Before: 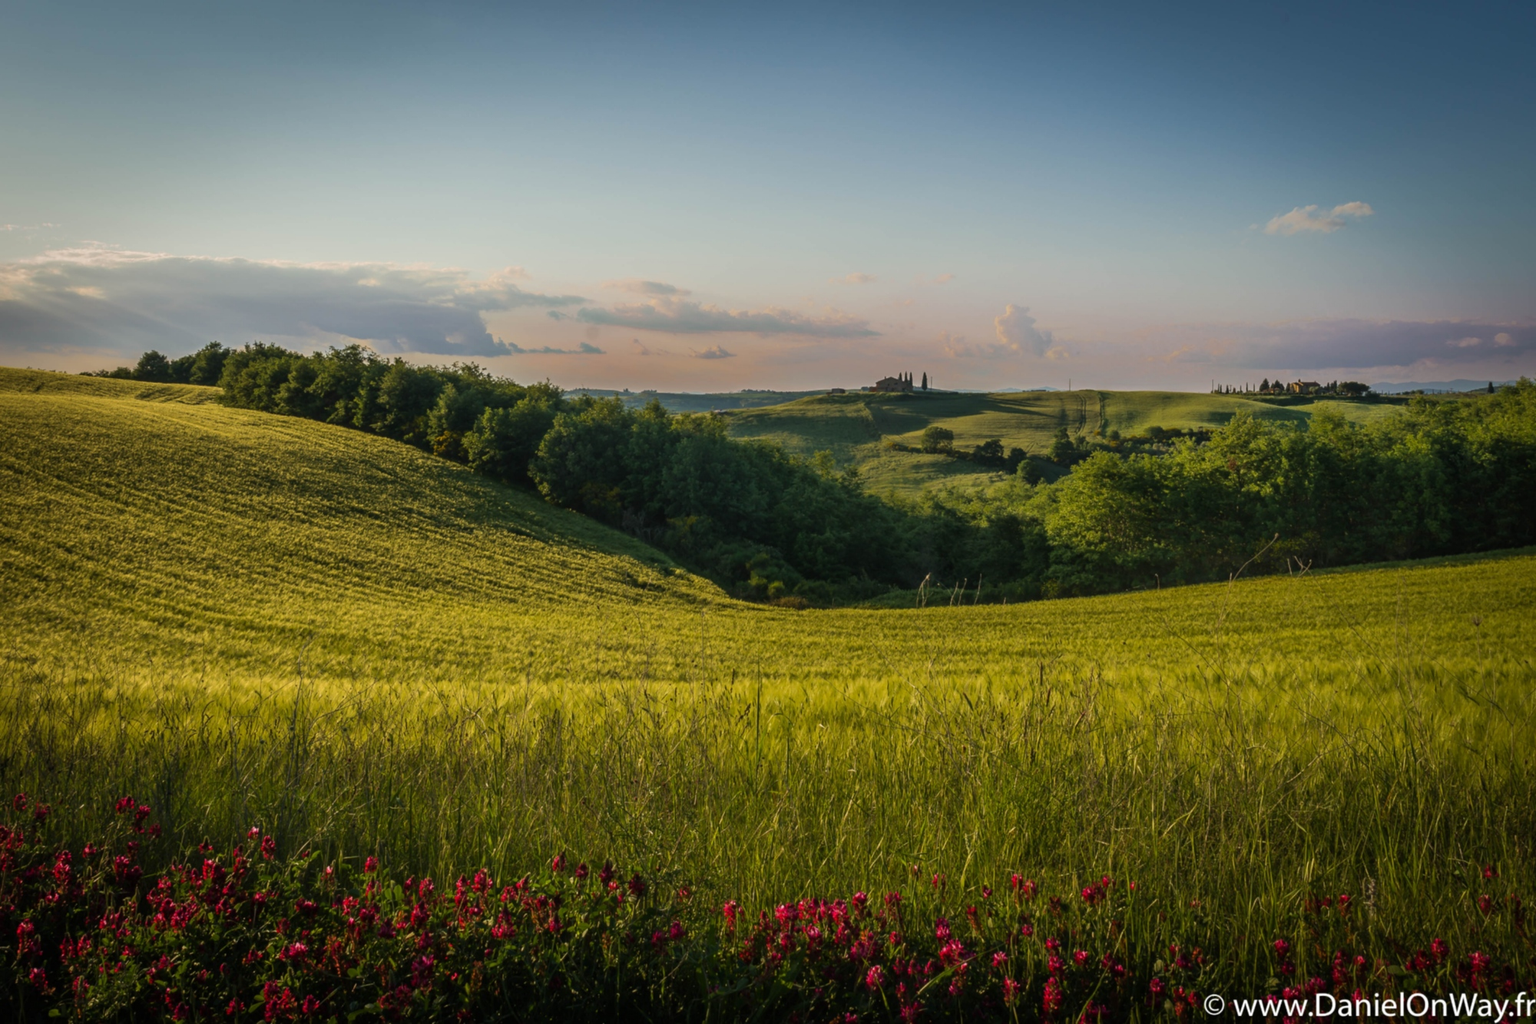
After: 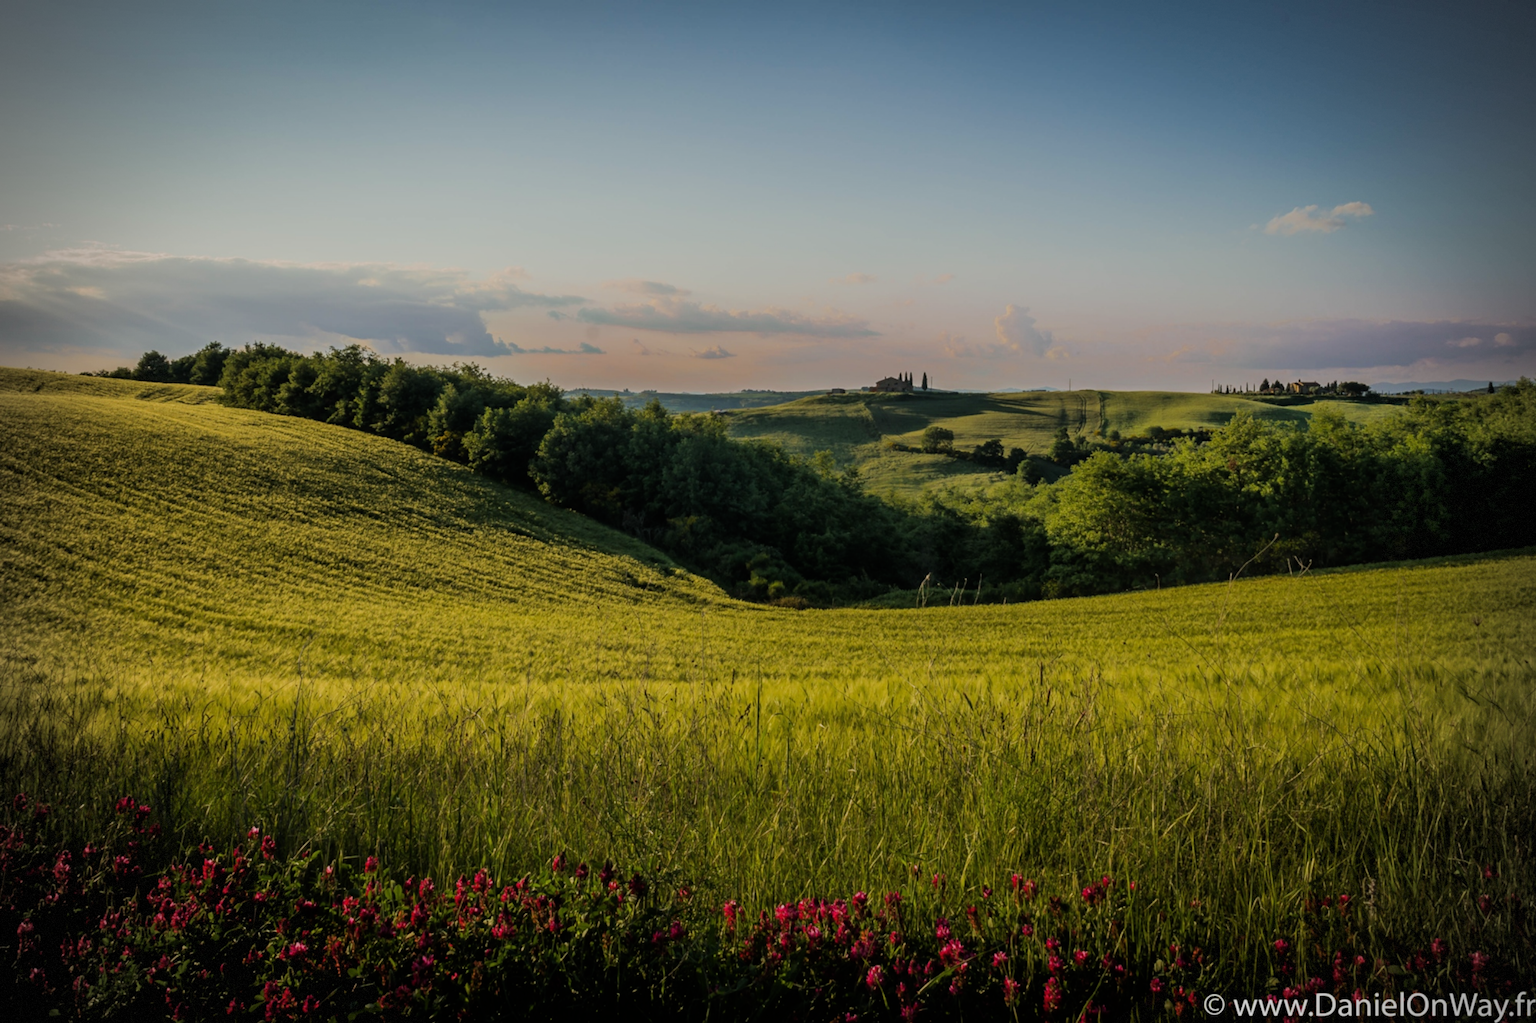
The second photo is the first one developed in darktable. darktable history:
vignetting: dithering 8-bit output, unbound false
color balance rgb: saturation formula JzAzBz (2021)
filmic rgb: black relative exposure -7.65 EV, white relative exposure 4.56 EV, hardness 3.61
